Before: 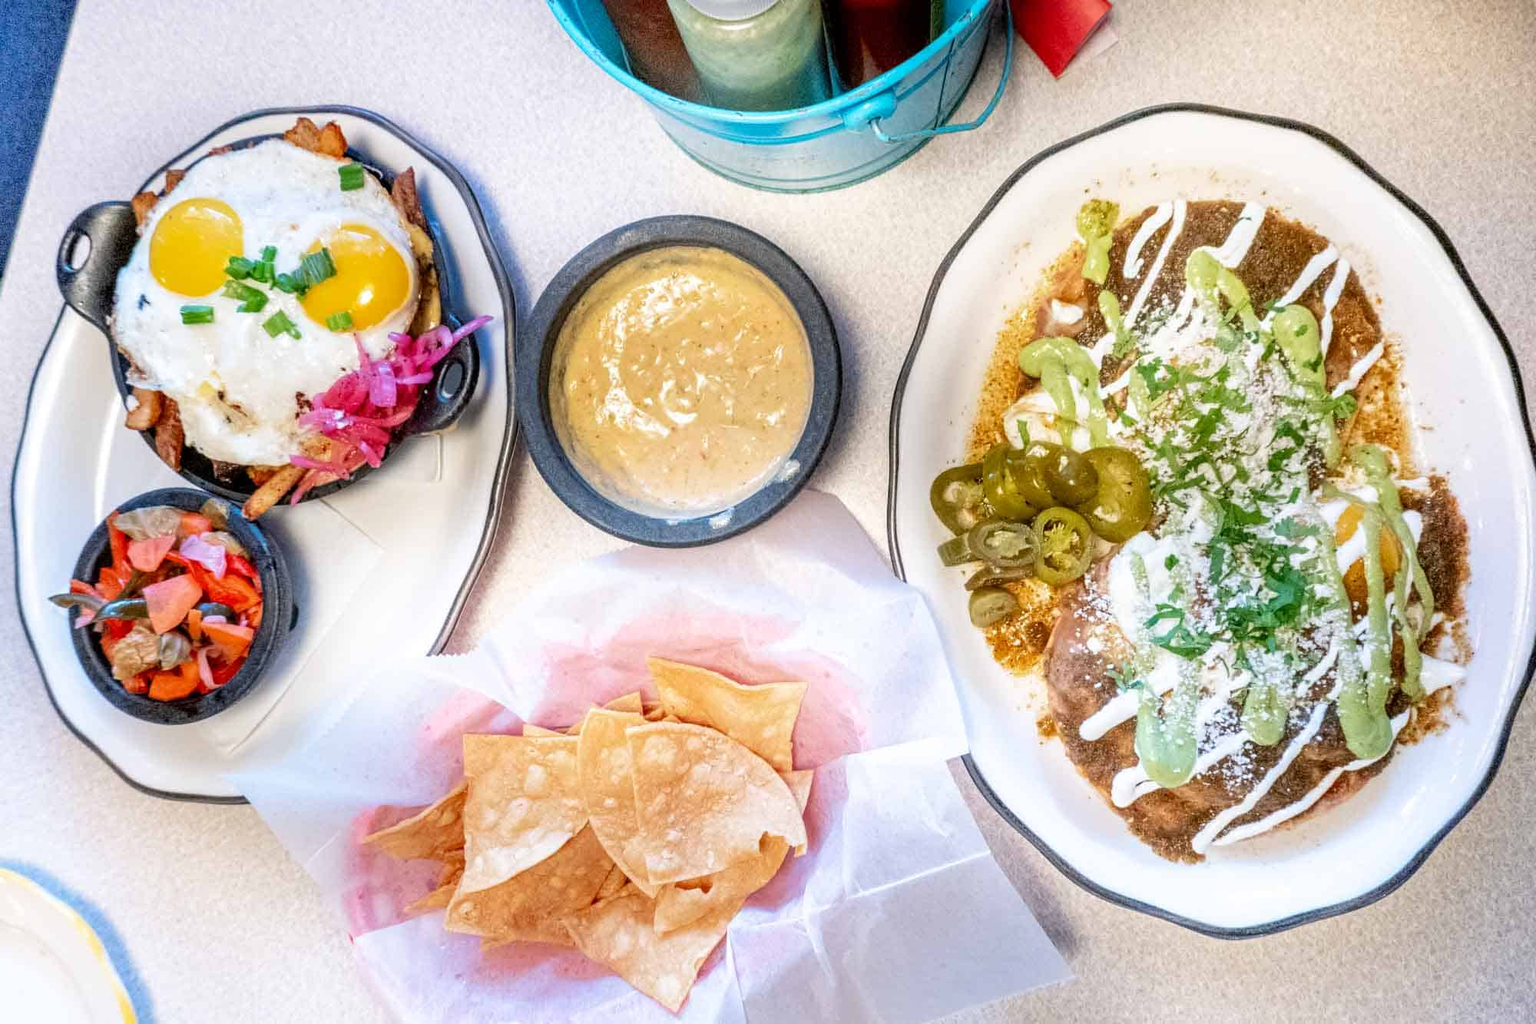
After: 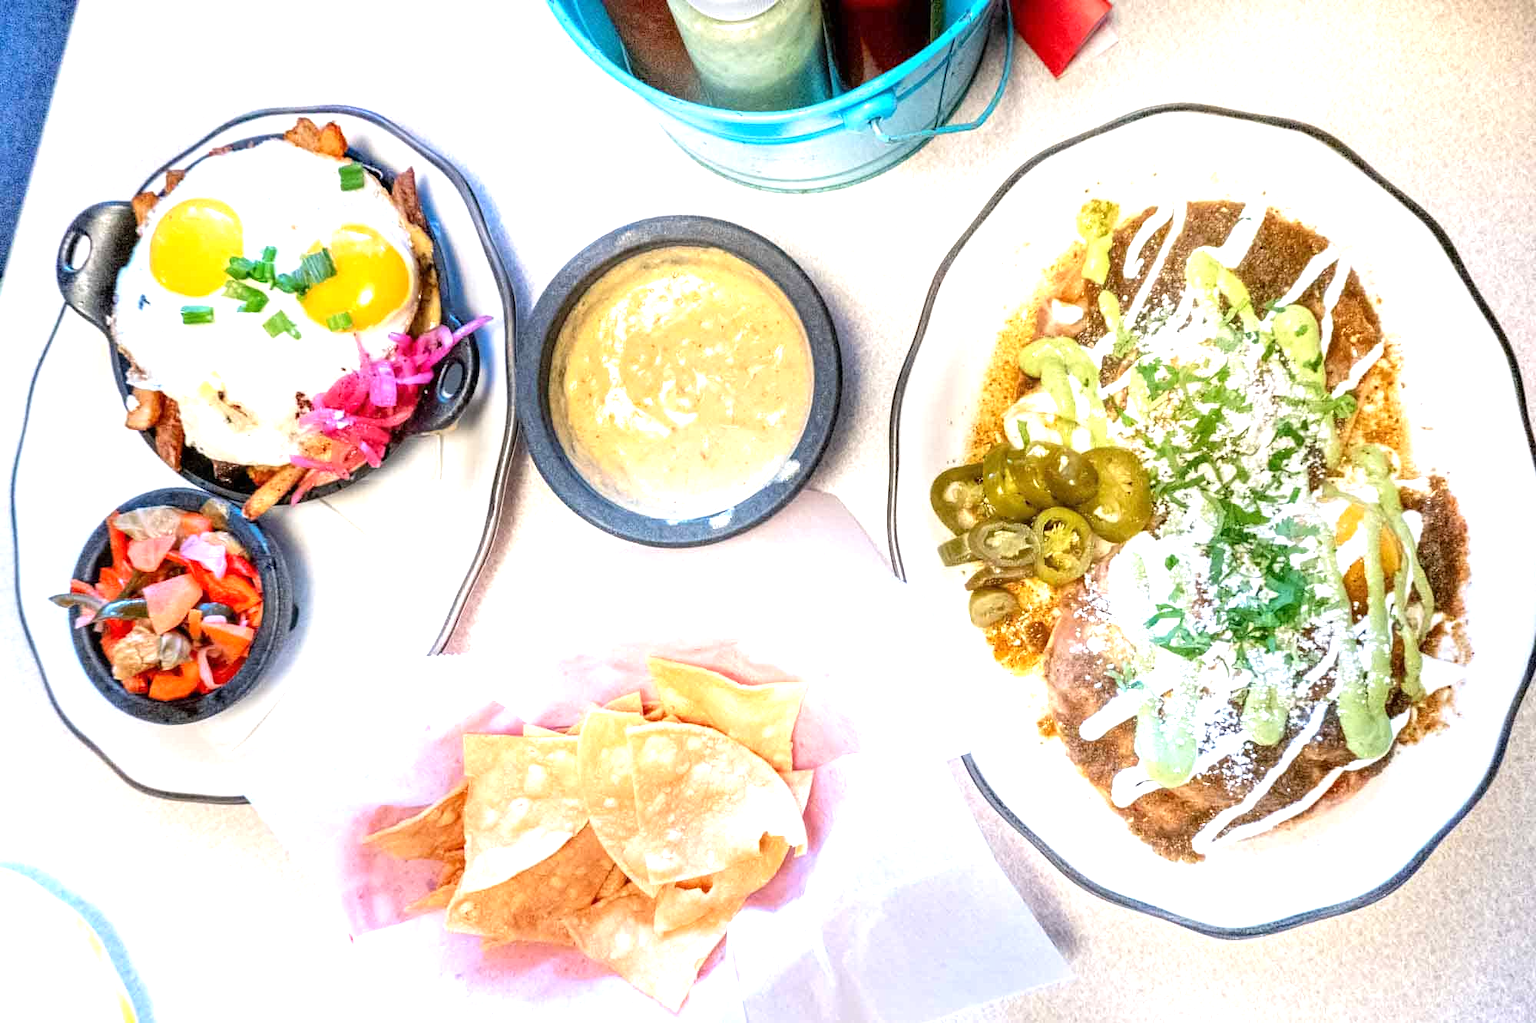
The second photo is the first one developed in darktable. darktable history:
rotate and perspective: automatic cropping off
exposure: exposure 0.74 EV, compensate highlight preservation false
